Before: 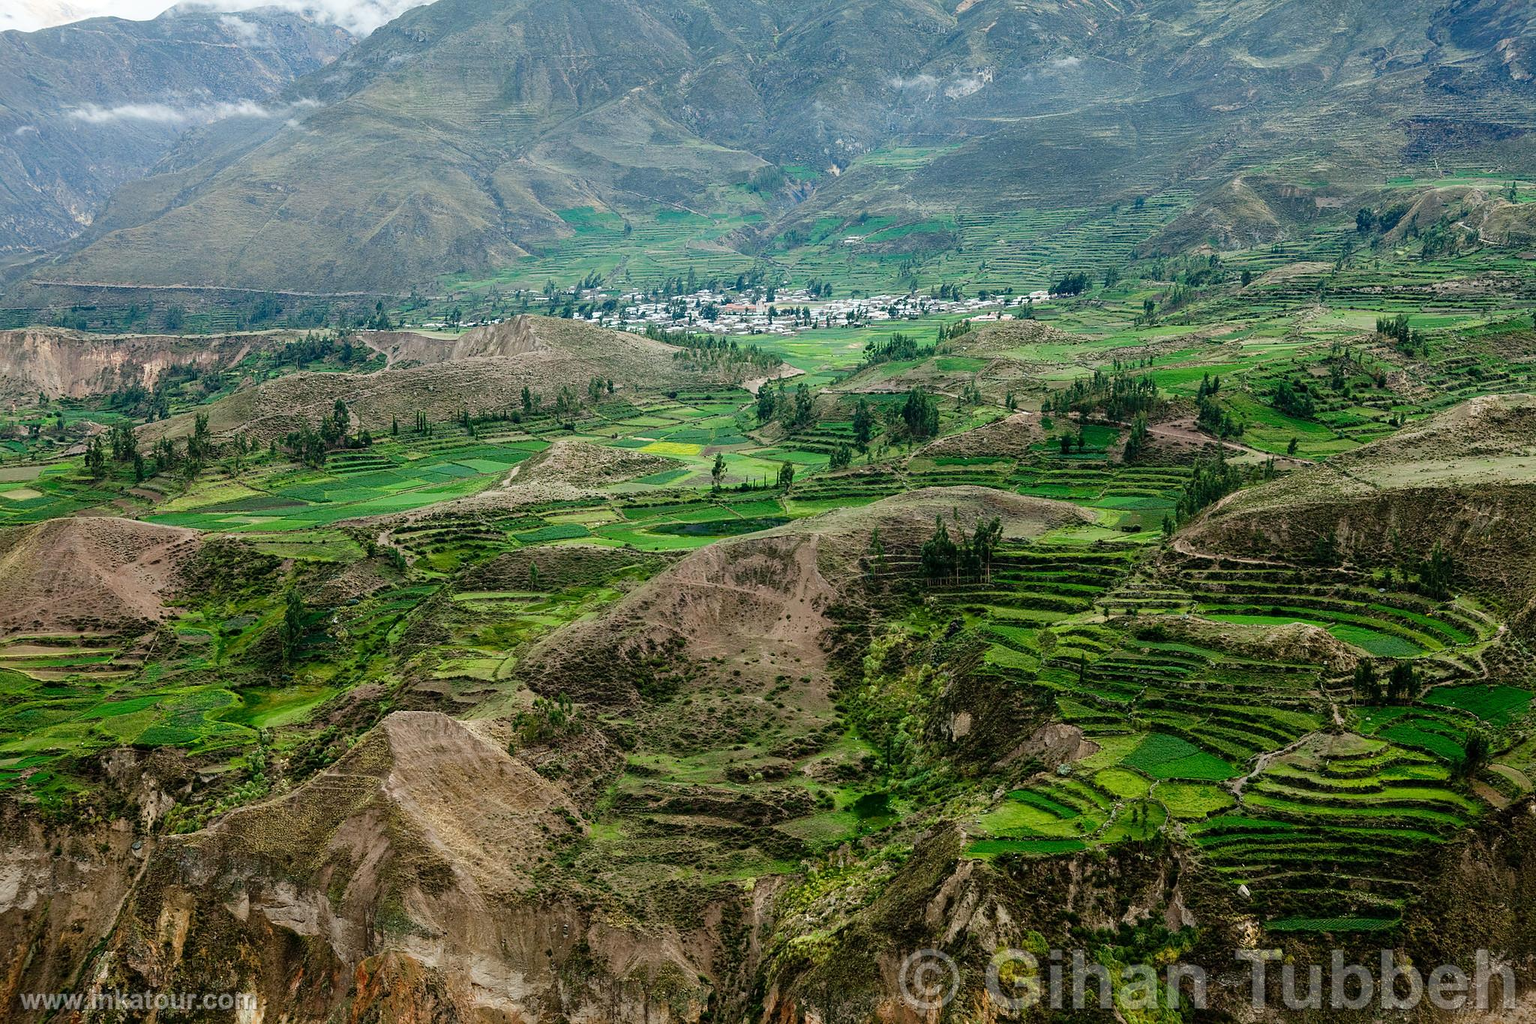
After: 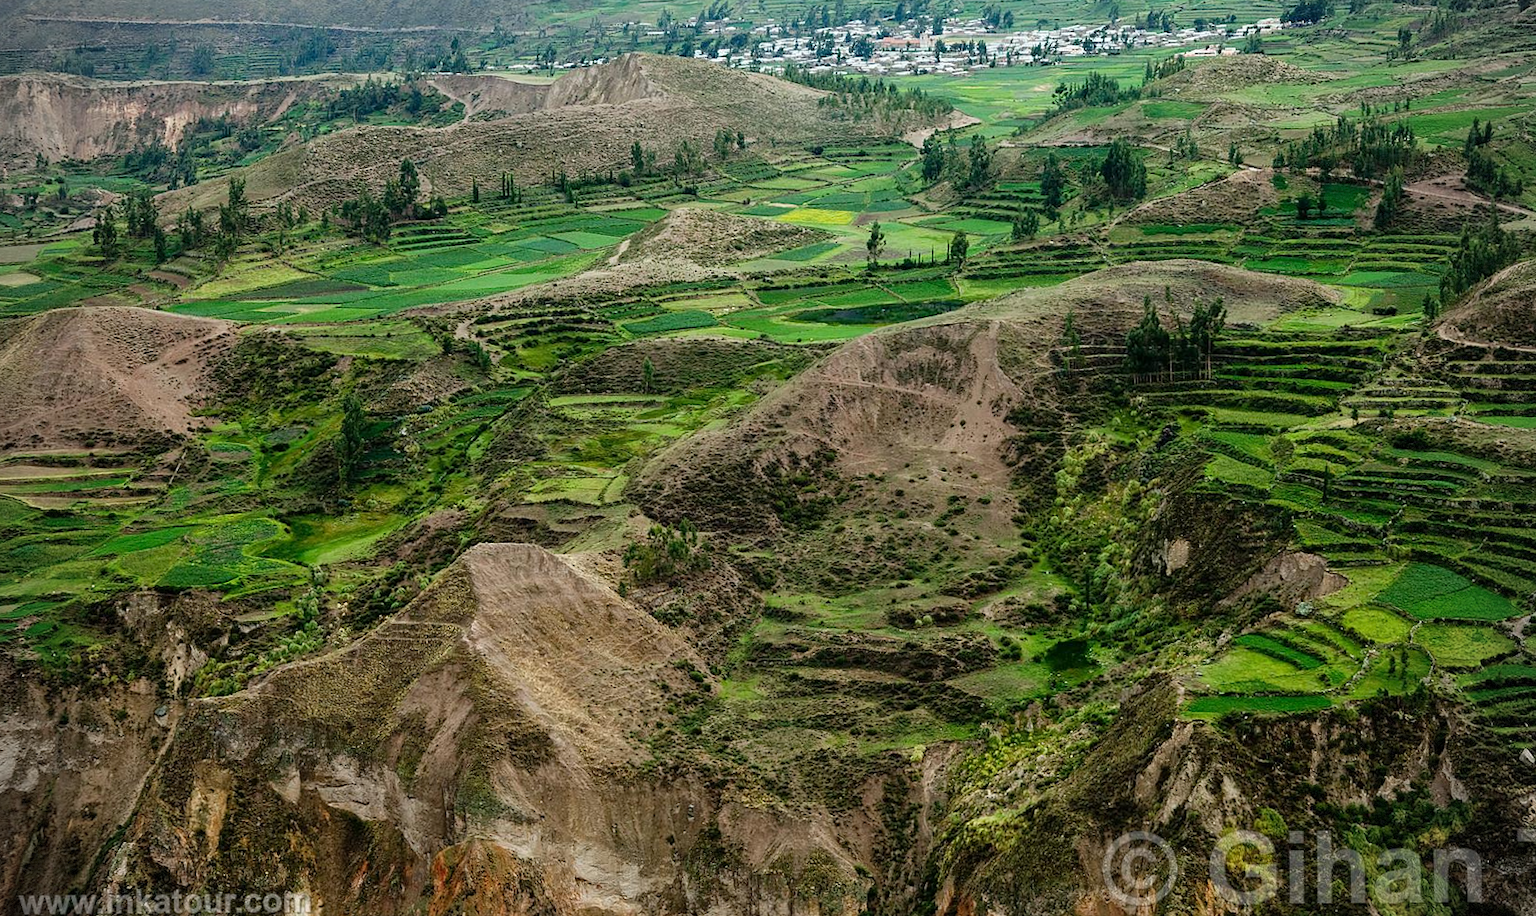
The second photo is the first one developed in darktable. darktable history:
crop: top 26.531%, right 17.959%
rotate and perspective: rotation -0.45°, automatic cropping original format, crop left 0.008, crop right 0.992, crop top 0.012, crop bottom 0.988
vignetting: dithering 8-bit output, unbound false
